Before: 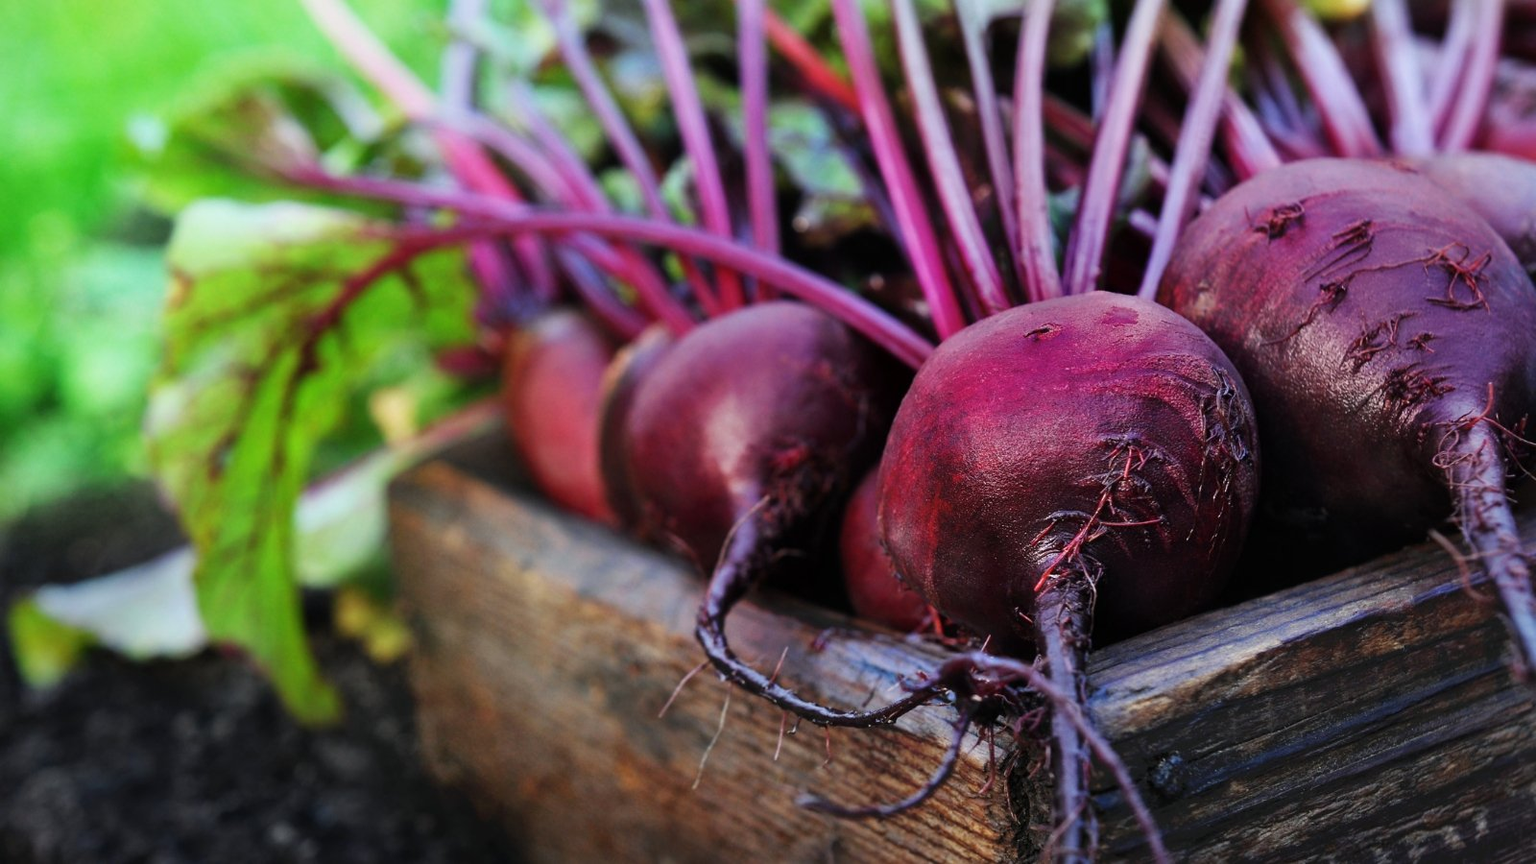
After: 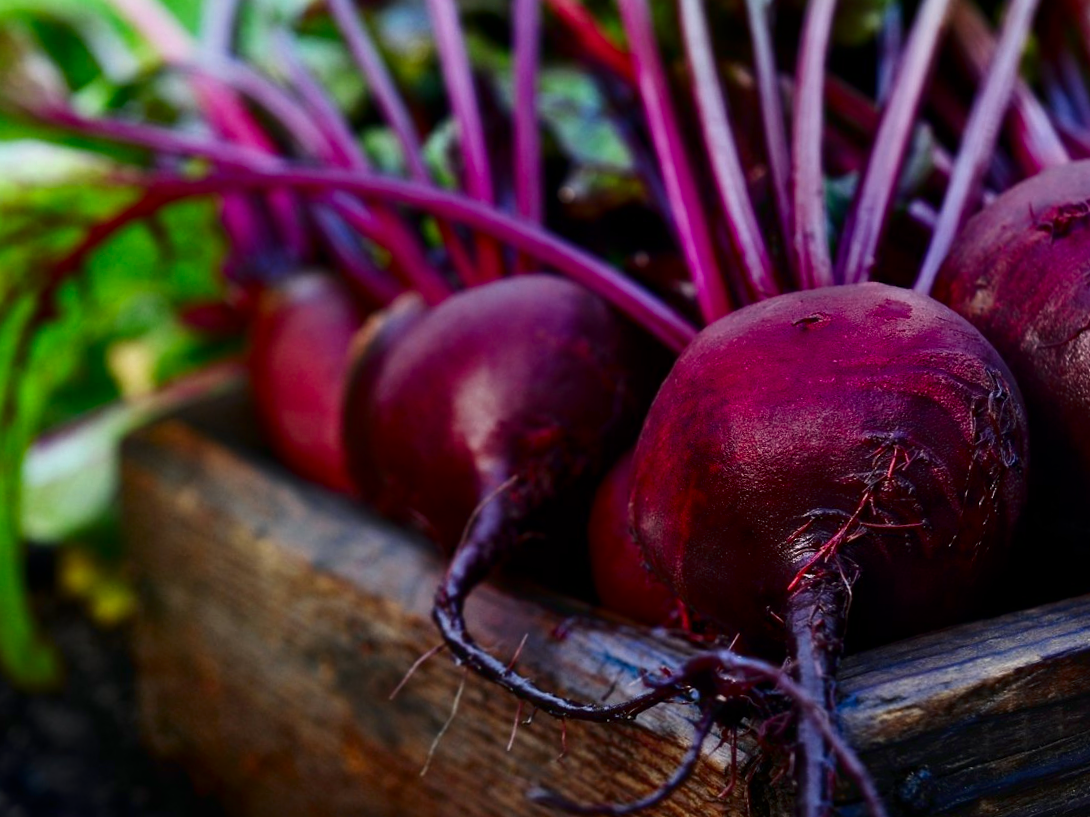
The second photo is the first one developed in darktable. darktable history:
contrast brightness saturation: contrast 0.1, brightness -0.26, saturation 0.14
tone equalizer: -8 EV 0.06 EV, smoothing diameter 25%, edges refinement/feathering 10, preserve details guided filter
crop and rotate: angle -3.27°, left 14.277%, top 0.028%, right 10.766%, bottom 0.028%
